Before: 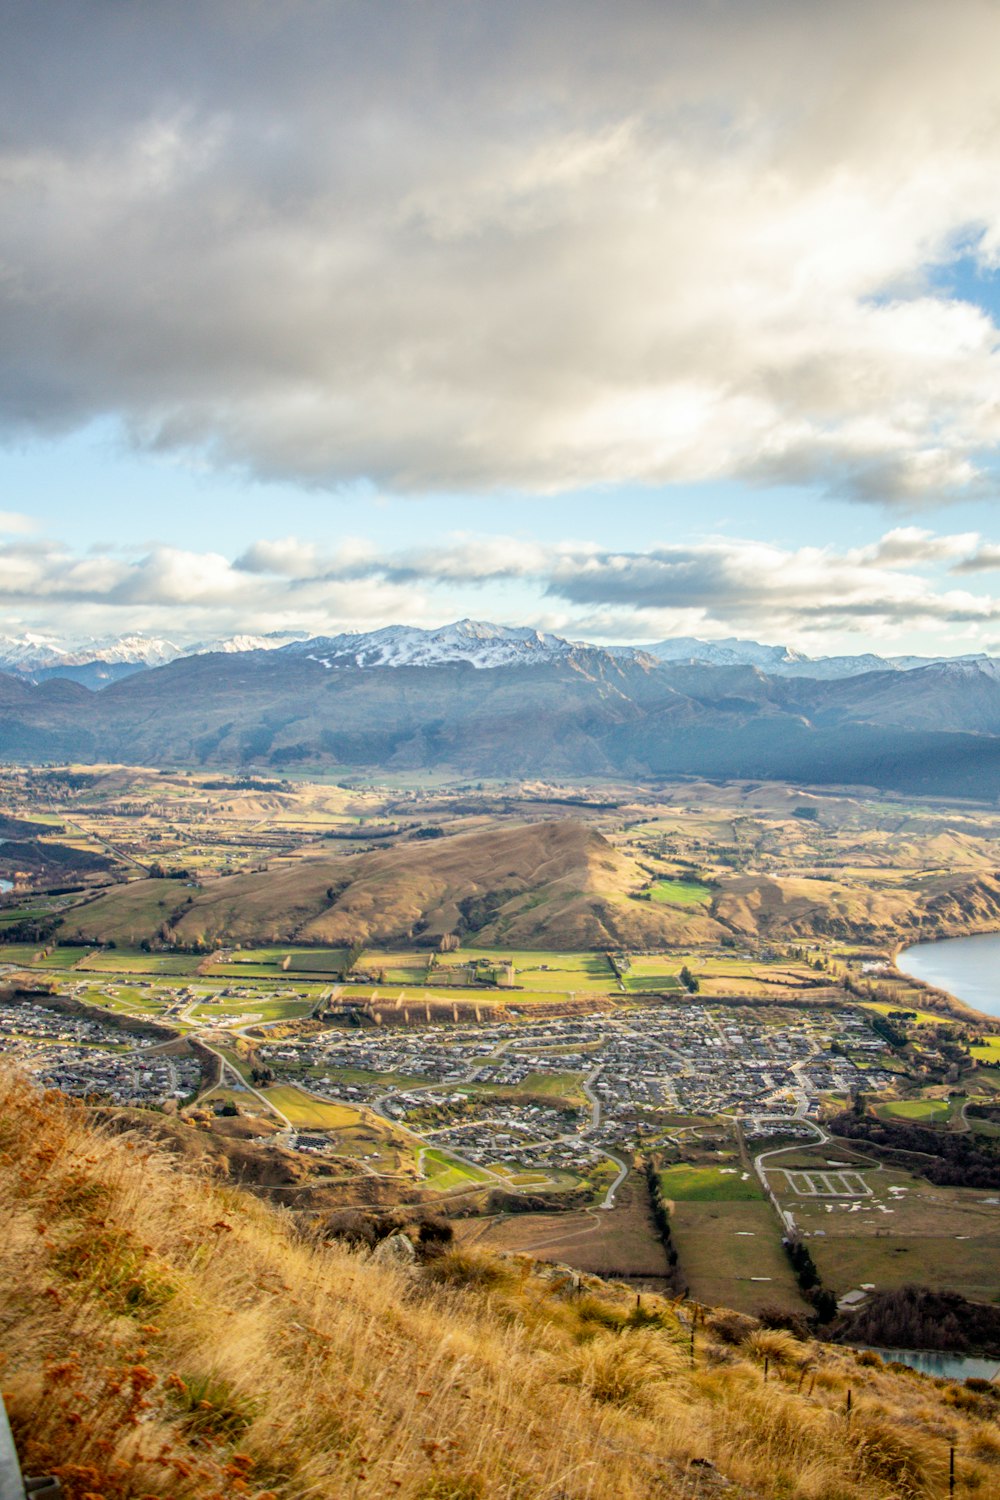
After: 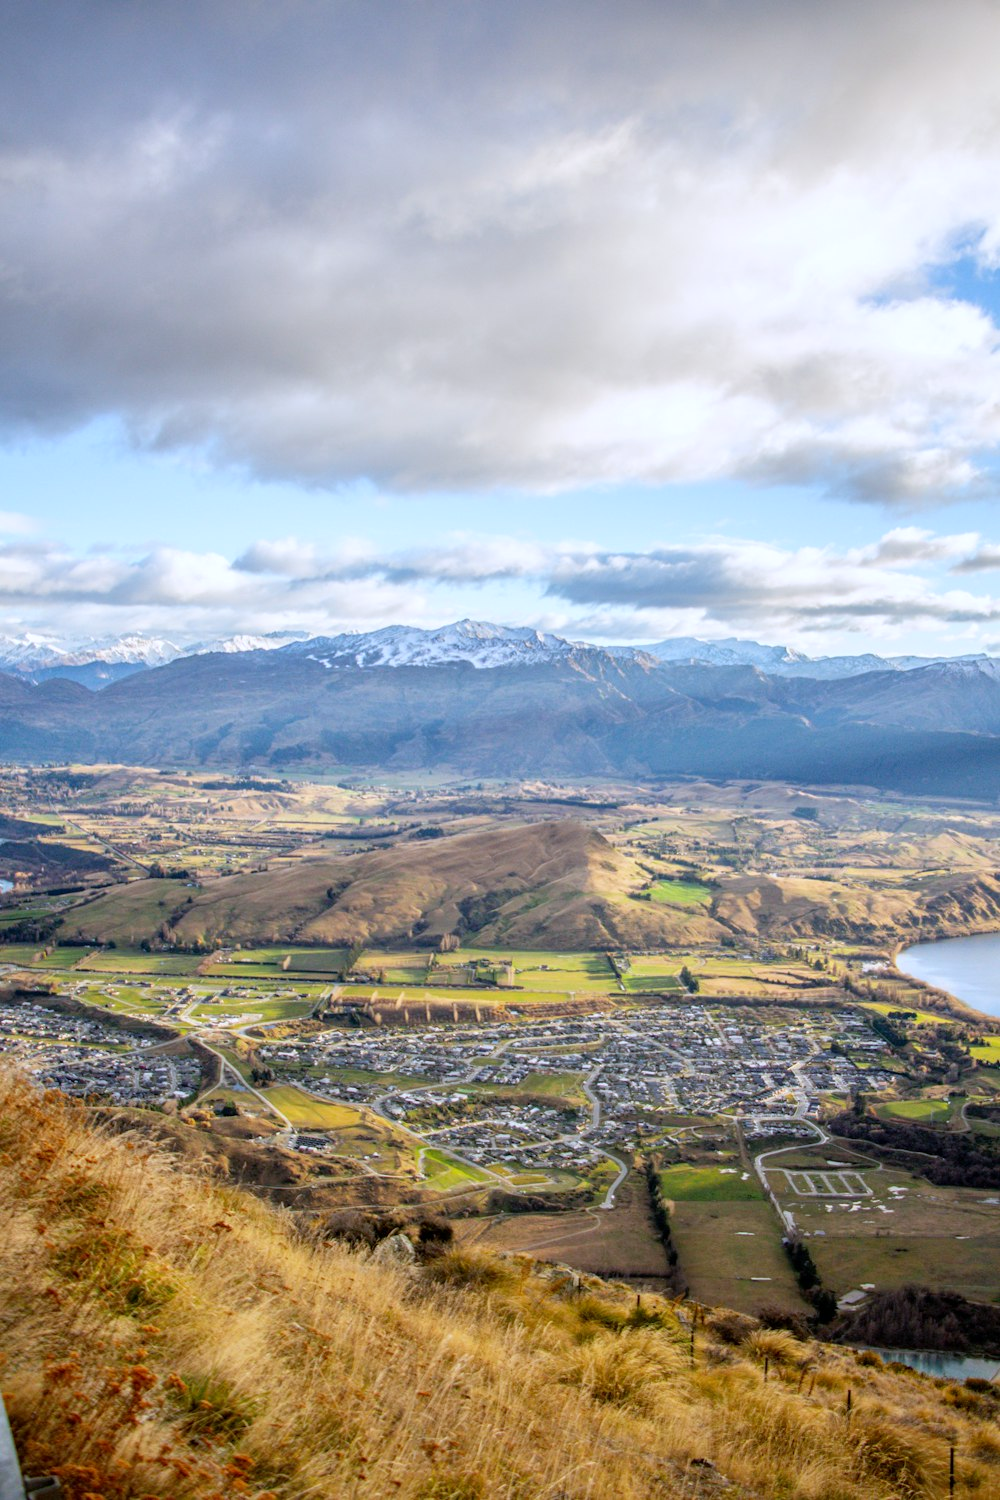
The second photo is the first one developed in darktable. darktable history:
white balance: red 0.967, blue 1.119, emerald 0.756
exposure: compensate highlight preservation false
